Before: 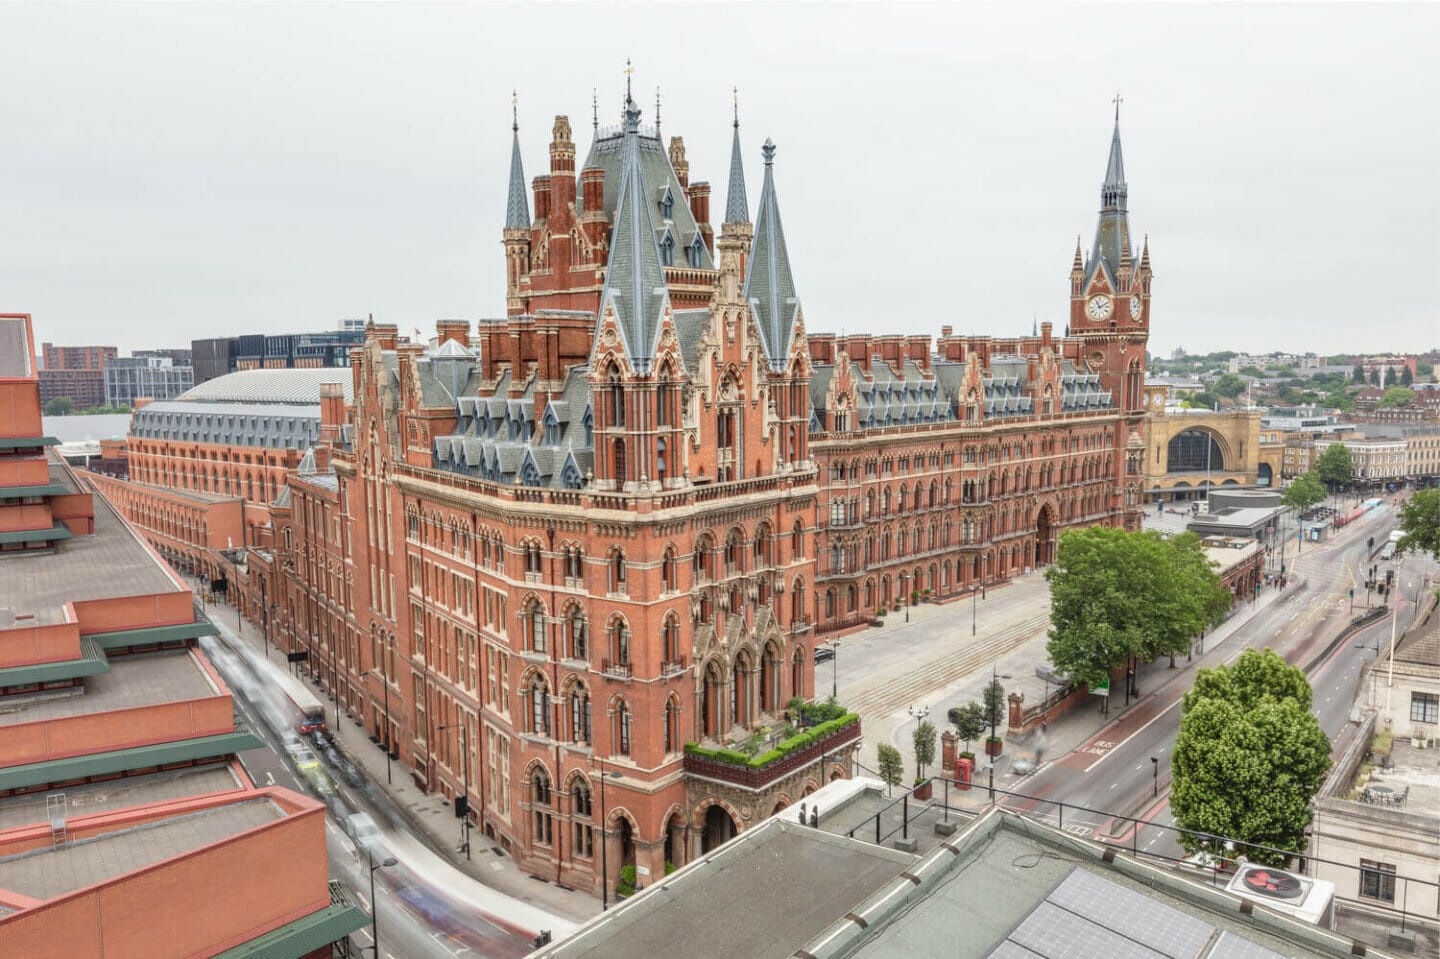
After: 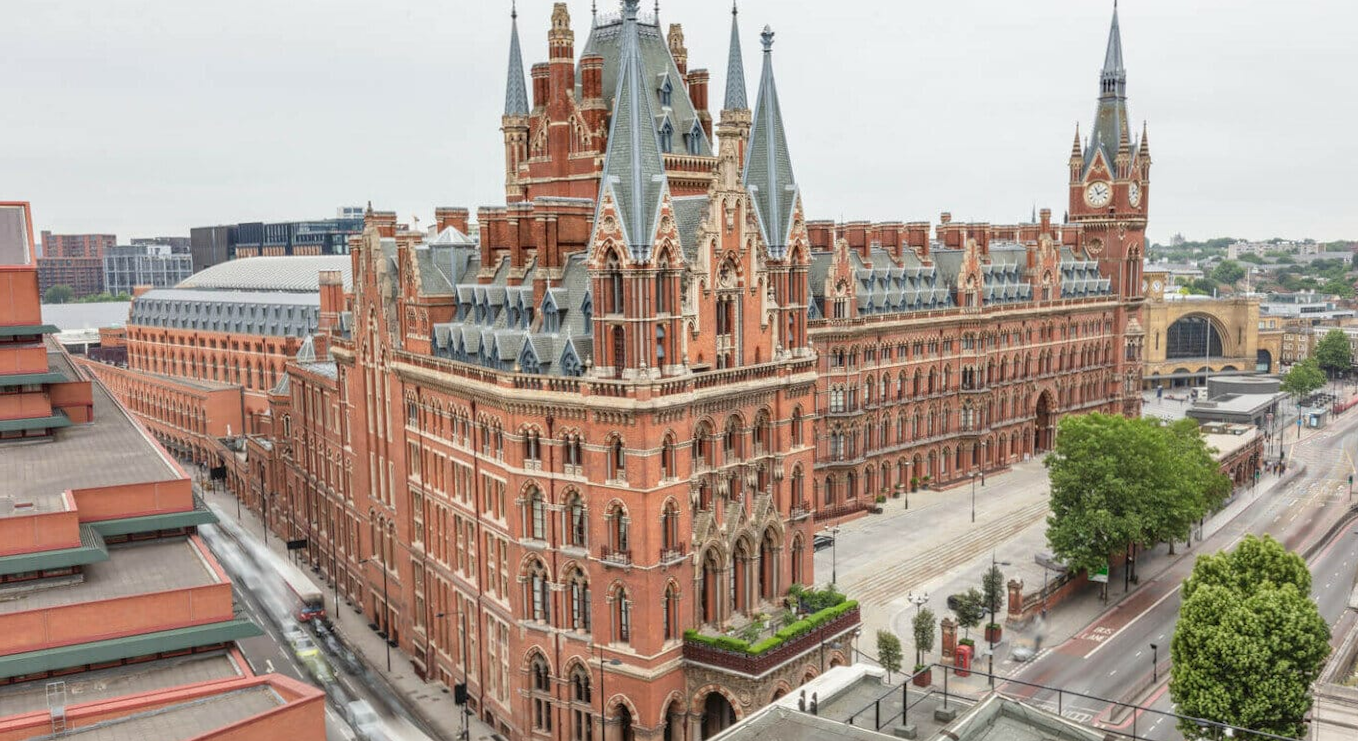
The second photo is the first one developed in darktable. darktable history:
crop and rotate: angle 0.075°, top 11.749%, right 5.509%, bottom 10.809%
